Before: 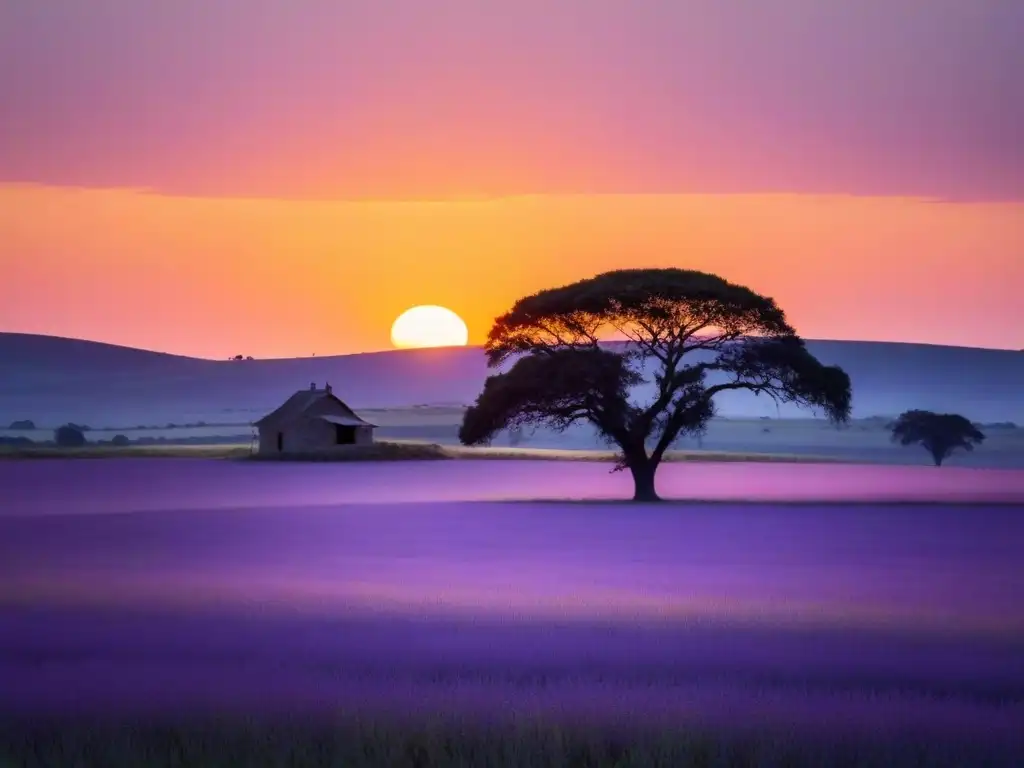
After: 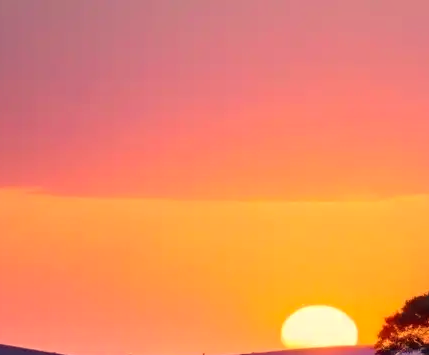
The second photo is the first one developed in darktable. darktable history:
crop and rotate: left 10.817%, top 0.062%, right 47.194%, bottom 53.626%
white balance: red 1.123, blue 0.83
haze removal: compatibility mode true, adaptive false
